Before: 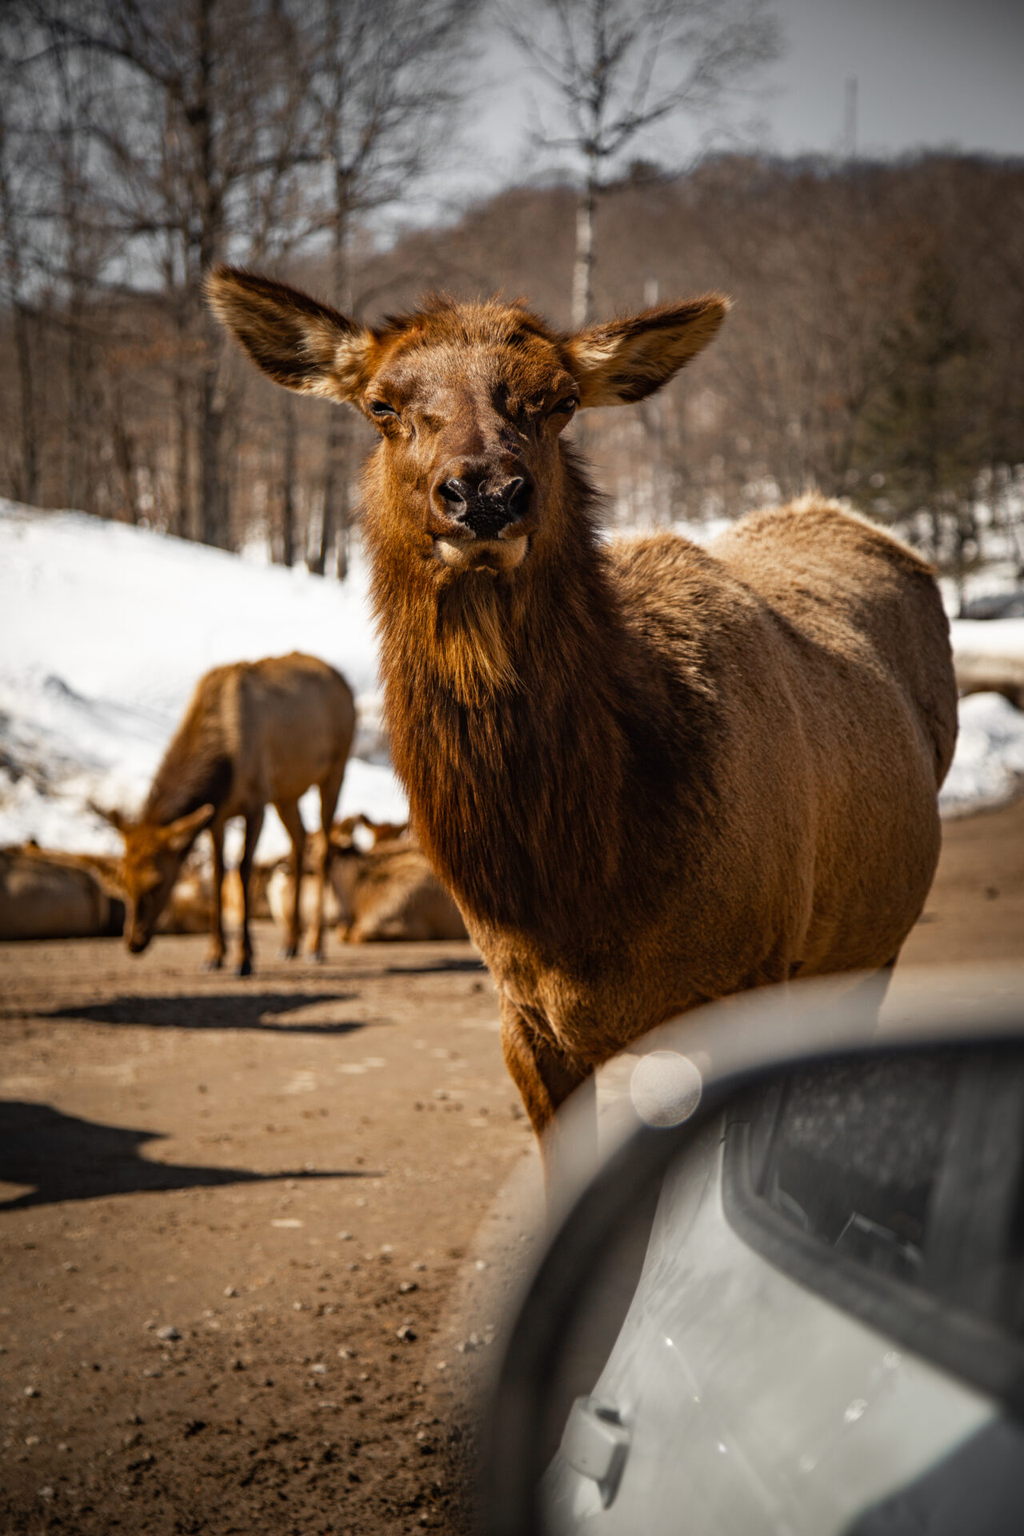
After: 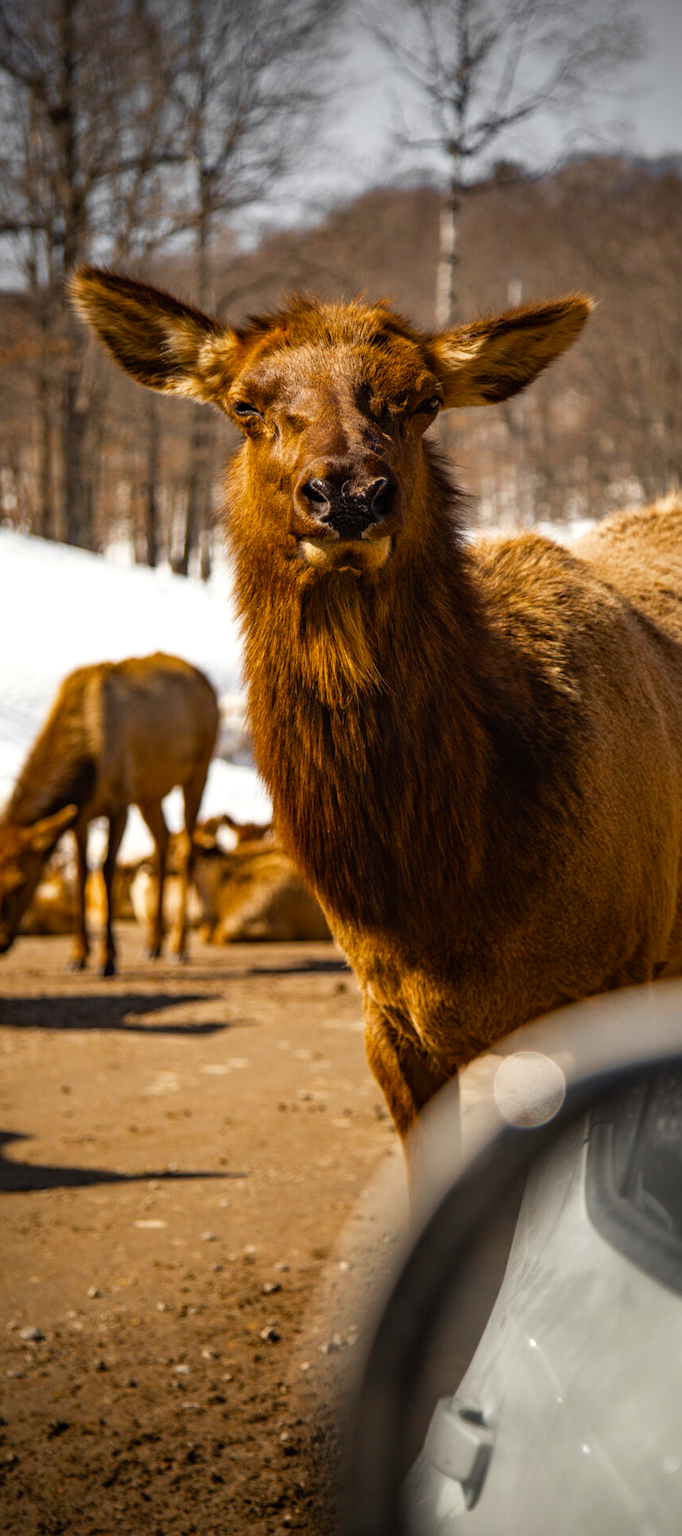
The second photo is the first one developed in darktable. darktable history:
color balance rgb: perceptual saturation grading › global saturation 16.956%, perceptual brilliance grading › global brilliance 3.067%, global vibrance 30.602%
crop and rotate: left 13.386%, right 19.93%
